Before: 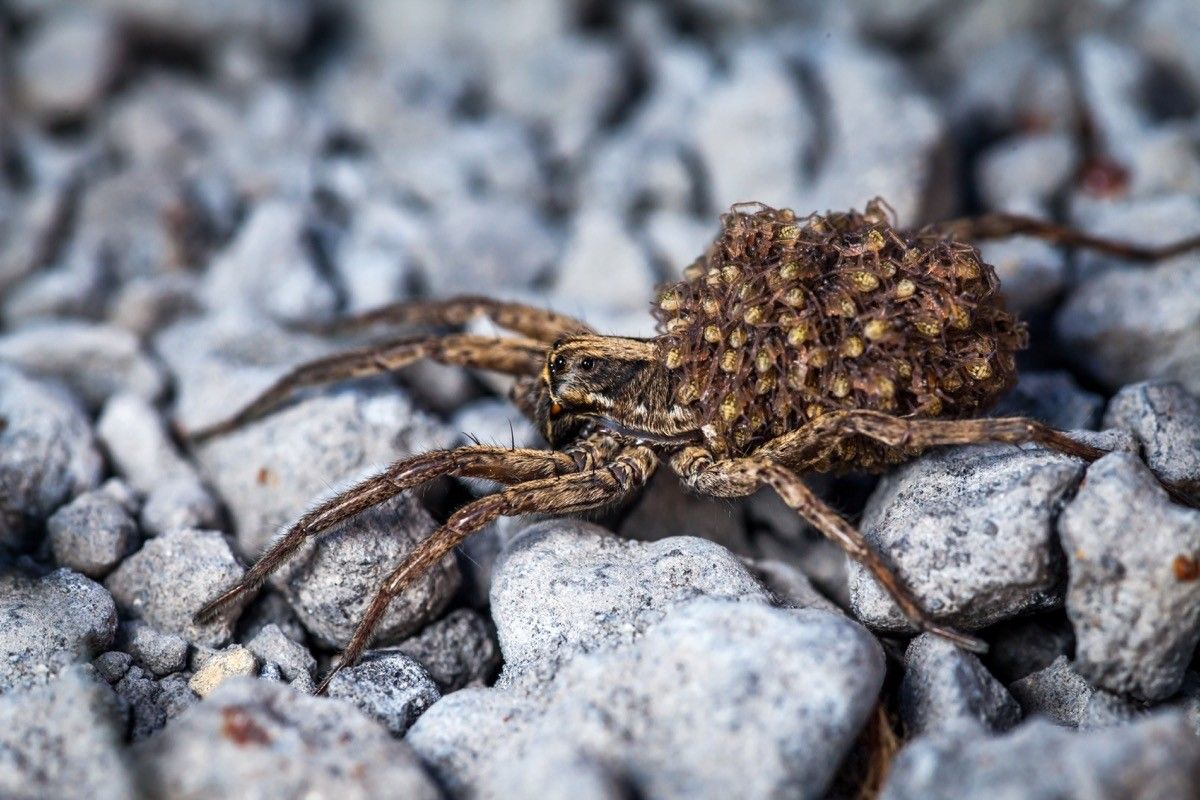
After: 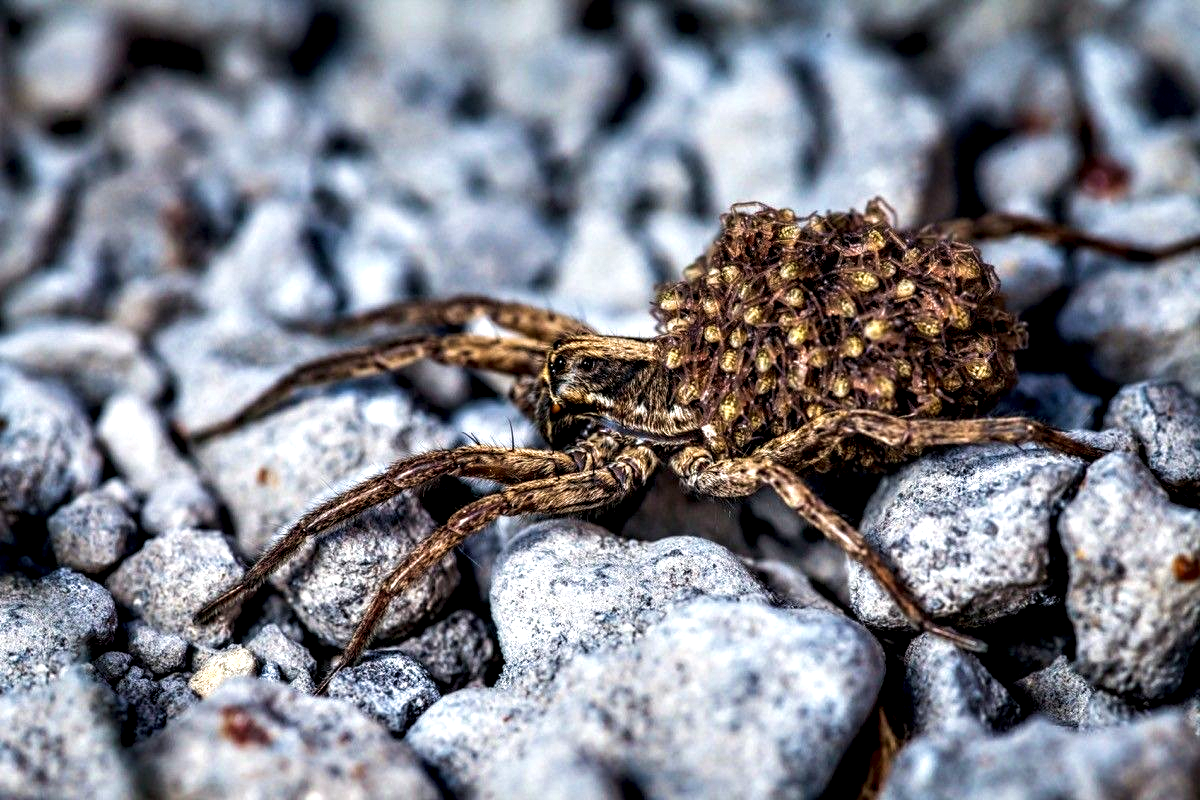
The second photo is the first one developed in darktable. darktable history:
velvia: on, module defaults
contrast equalizer: y [[0.6 ×6], [0.55 ×6], [0 ×6], [0 ×6], [0 ×6]]
local contrast: on, module defaults
